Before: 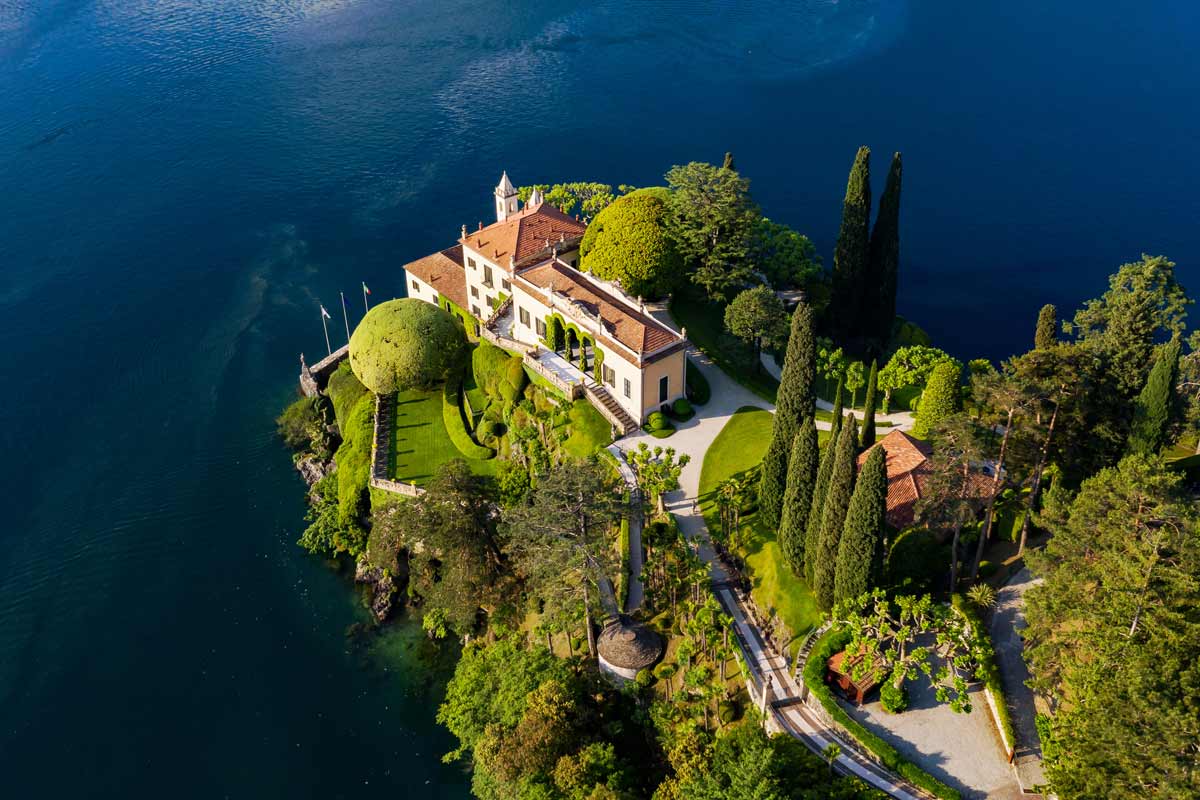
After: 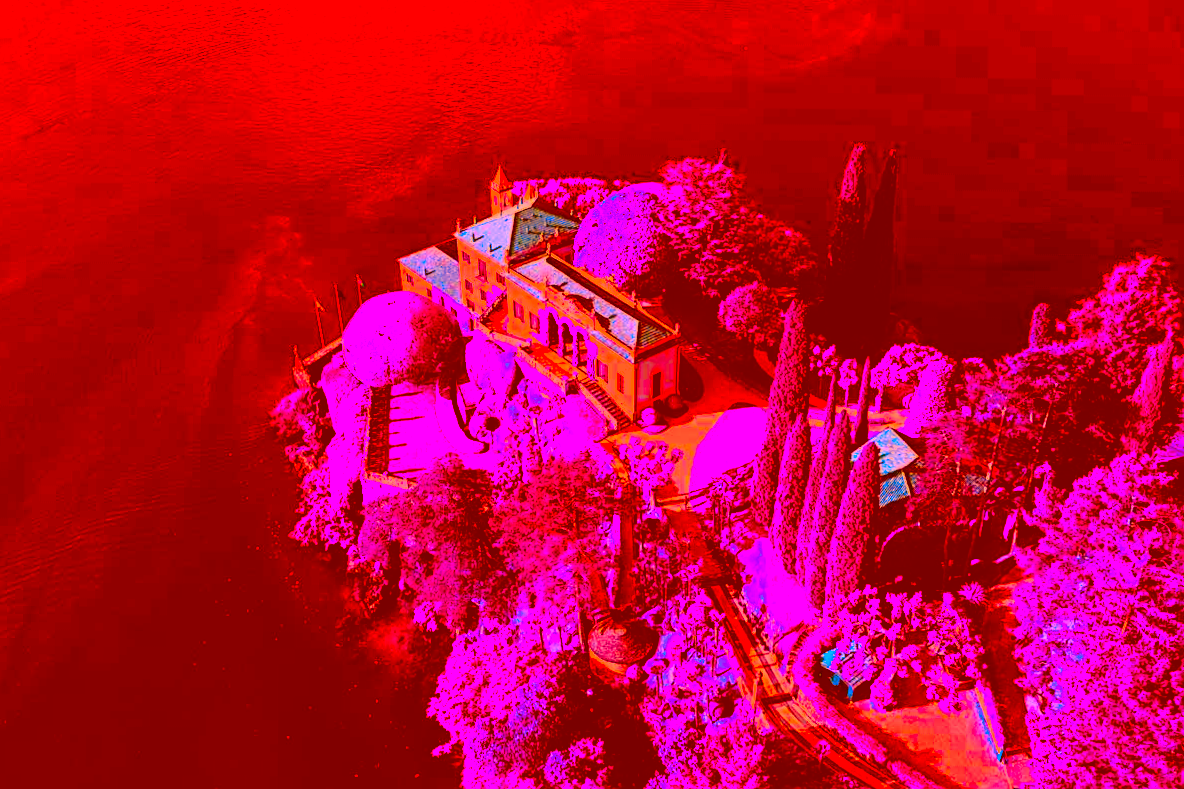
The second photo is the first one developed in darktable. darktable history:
white balance: emerald 1
crop and rotate: angle -0.5°
color correction: highlights a* -39.68, highlights b* -40, shadows a* -40, shadows b* -40, saturation -3
sharpen: on, module defaults
filmic rgb: black relative exposure -12 EV, white relative exposure 2.8 EV, threshold 3 EV, target black luminance 0%, hardness 8.06, latitude 70.41%, contrast 1.14, highlights saturation mix 10%, shadows ↔ highlights balance -0.388%, color science v4 (2020), iterations of high-quality reconstruction 10, contrast in shadows soft, contrast in highlights soft, enable highlight reconstruction true
